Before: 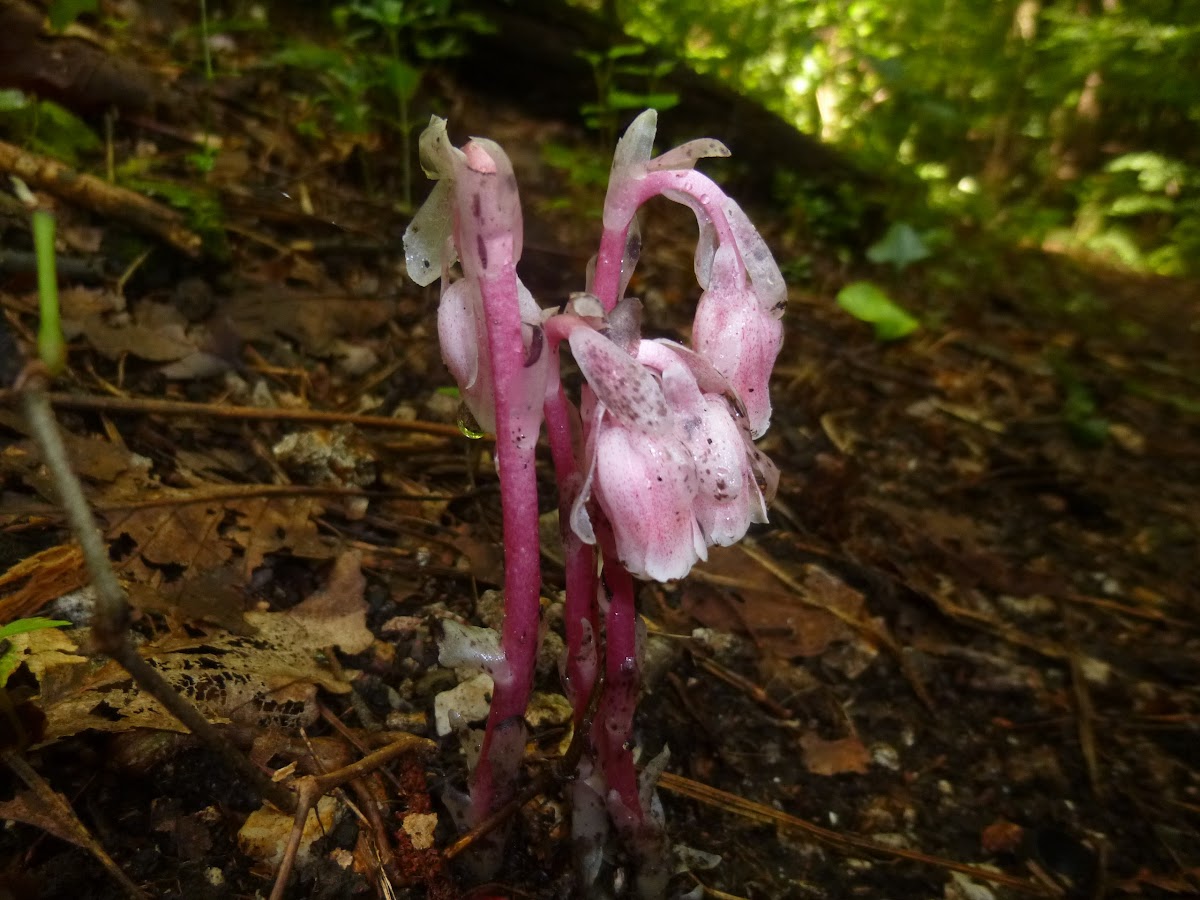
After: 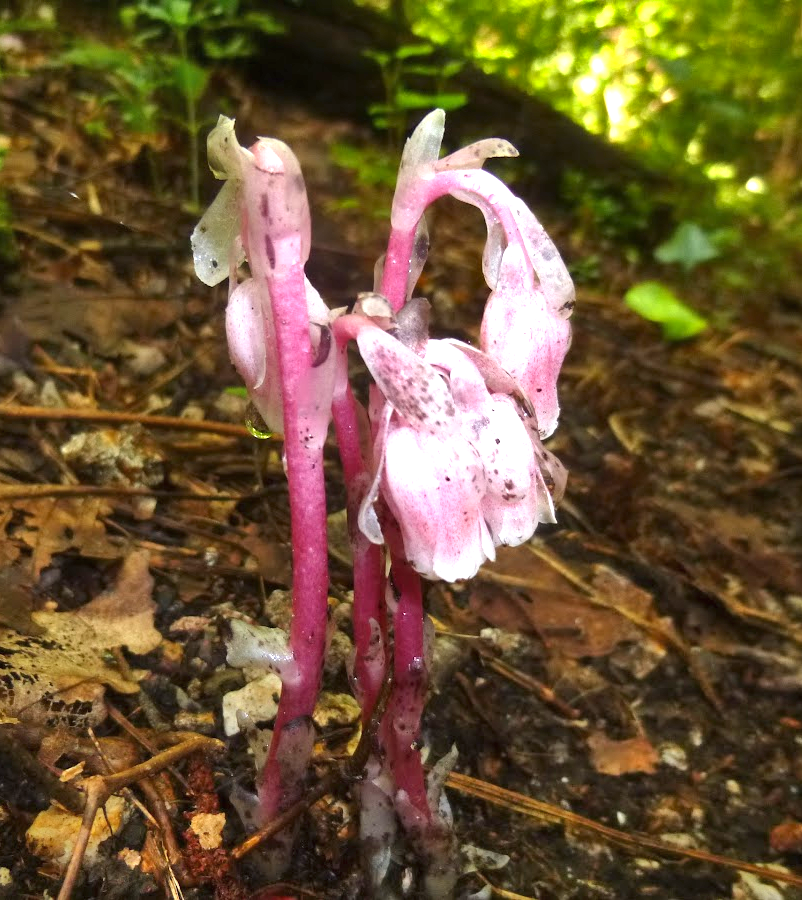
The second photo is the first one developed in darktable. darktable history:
shadows and highlights: white point adjustment -3.64, highlights -63.34, highlights color adjustment 42%, soften with gaussian
exposure: black level correction 0, exposure 1.3 EV, compensate exposure bias true, compensate highlight preservation false
crop and rotate: left 17.732%, right 15.423%
